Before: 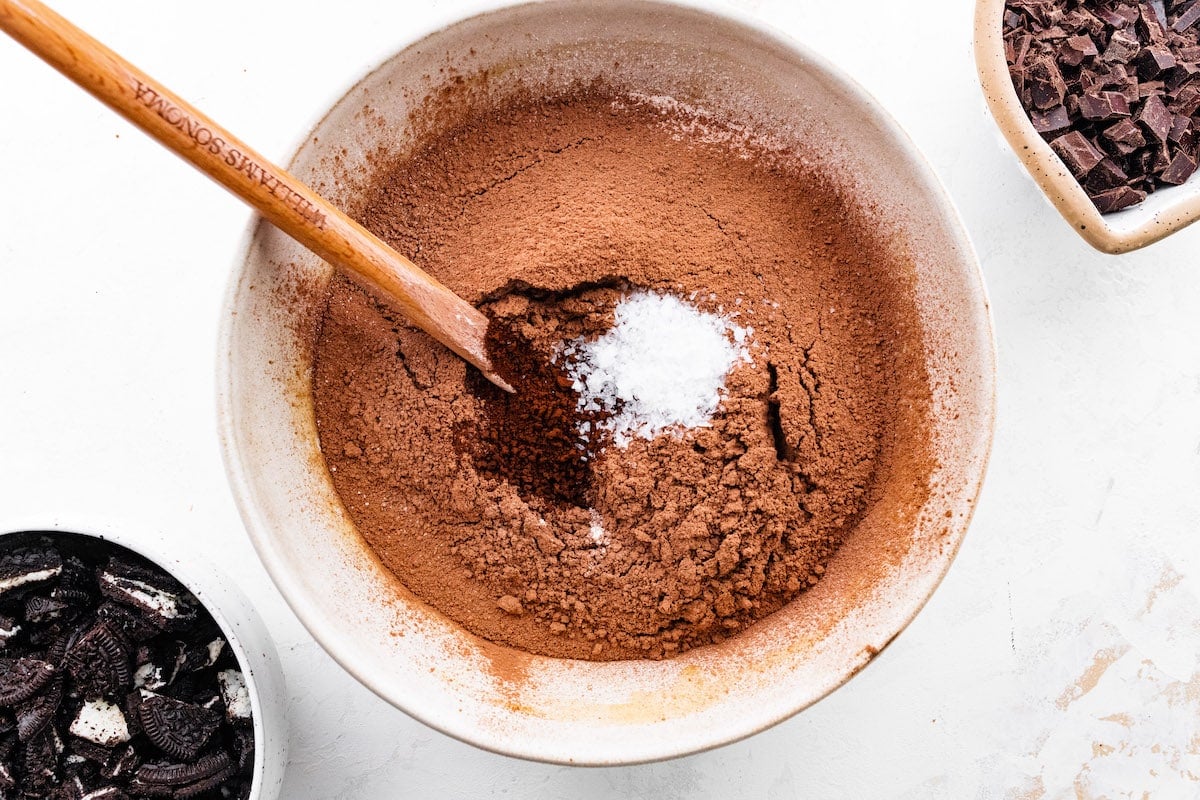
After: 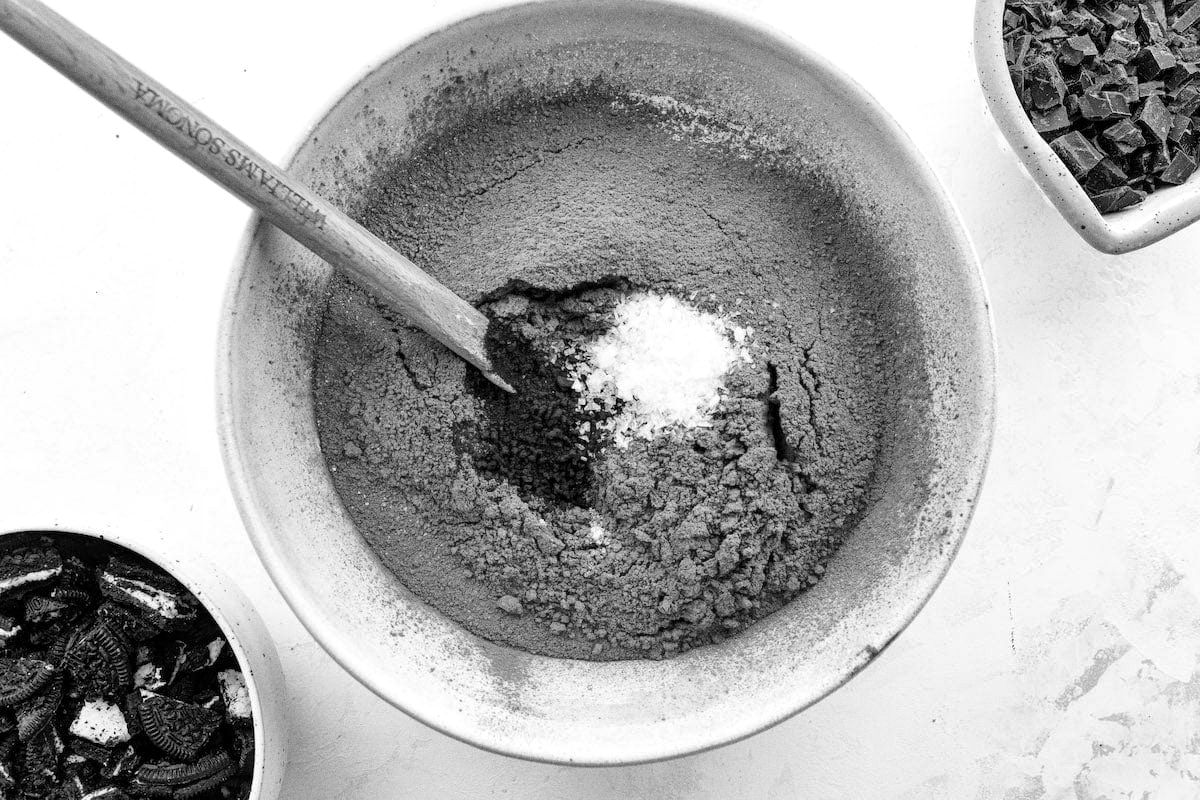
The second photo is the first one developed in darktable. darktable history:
monochrome: on, module defaults
color correction: saturation 0.2
levels: levels [0, 0.48, 0.961]
shadows and highlights: shadows 25, white point adjustment -3, highlights -30
local contrast: mode bilateral grid, contrast 20, coarseness 50, detail 120%, midtone range 0.2
grain: coarseness 0.09 ISO
